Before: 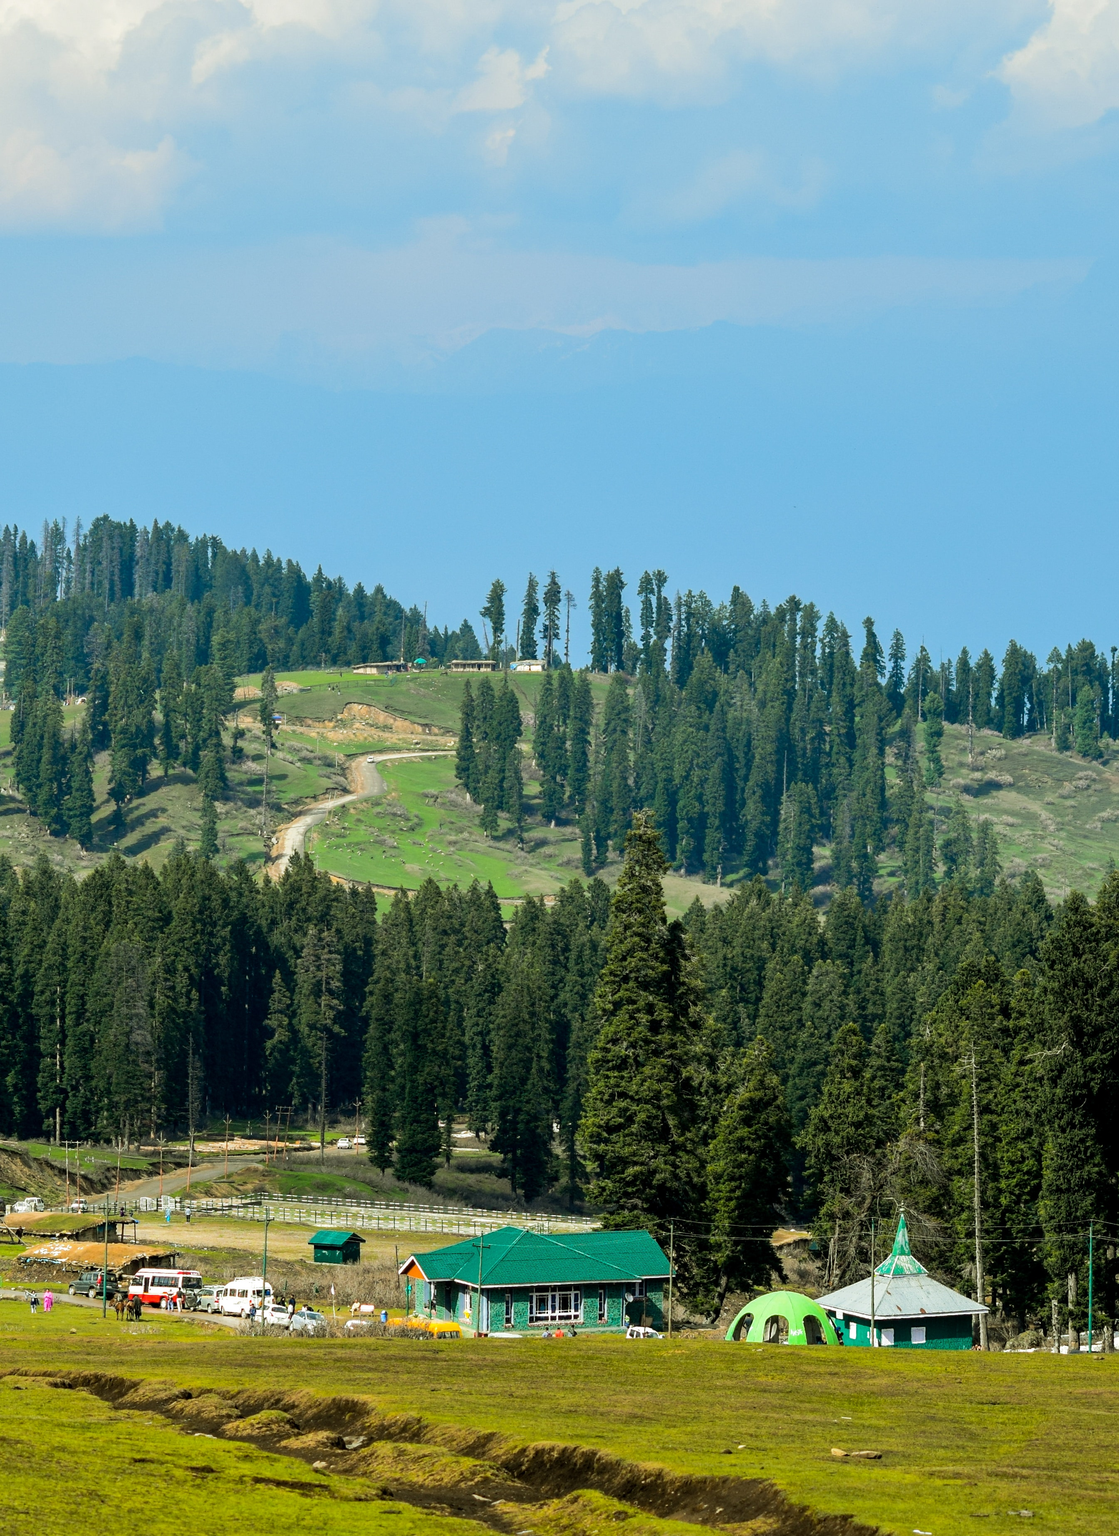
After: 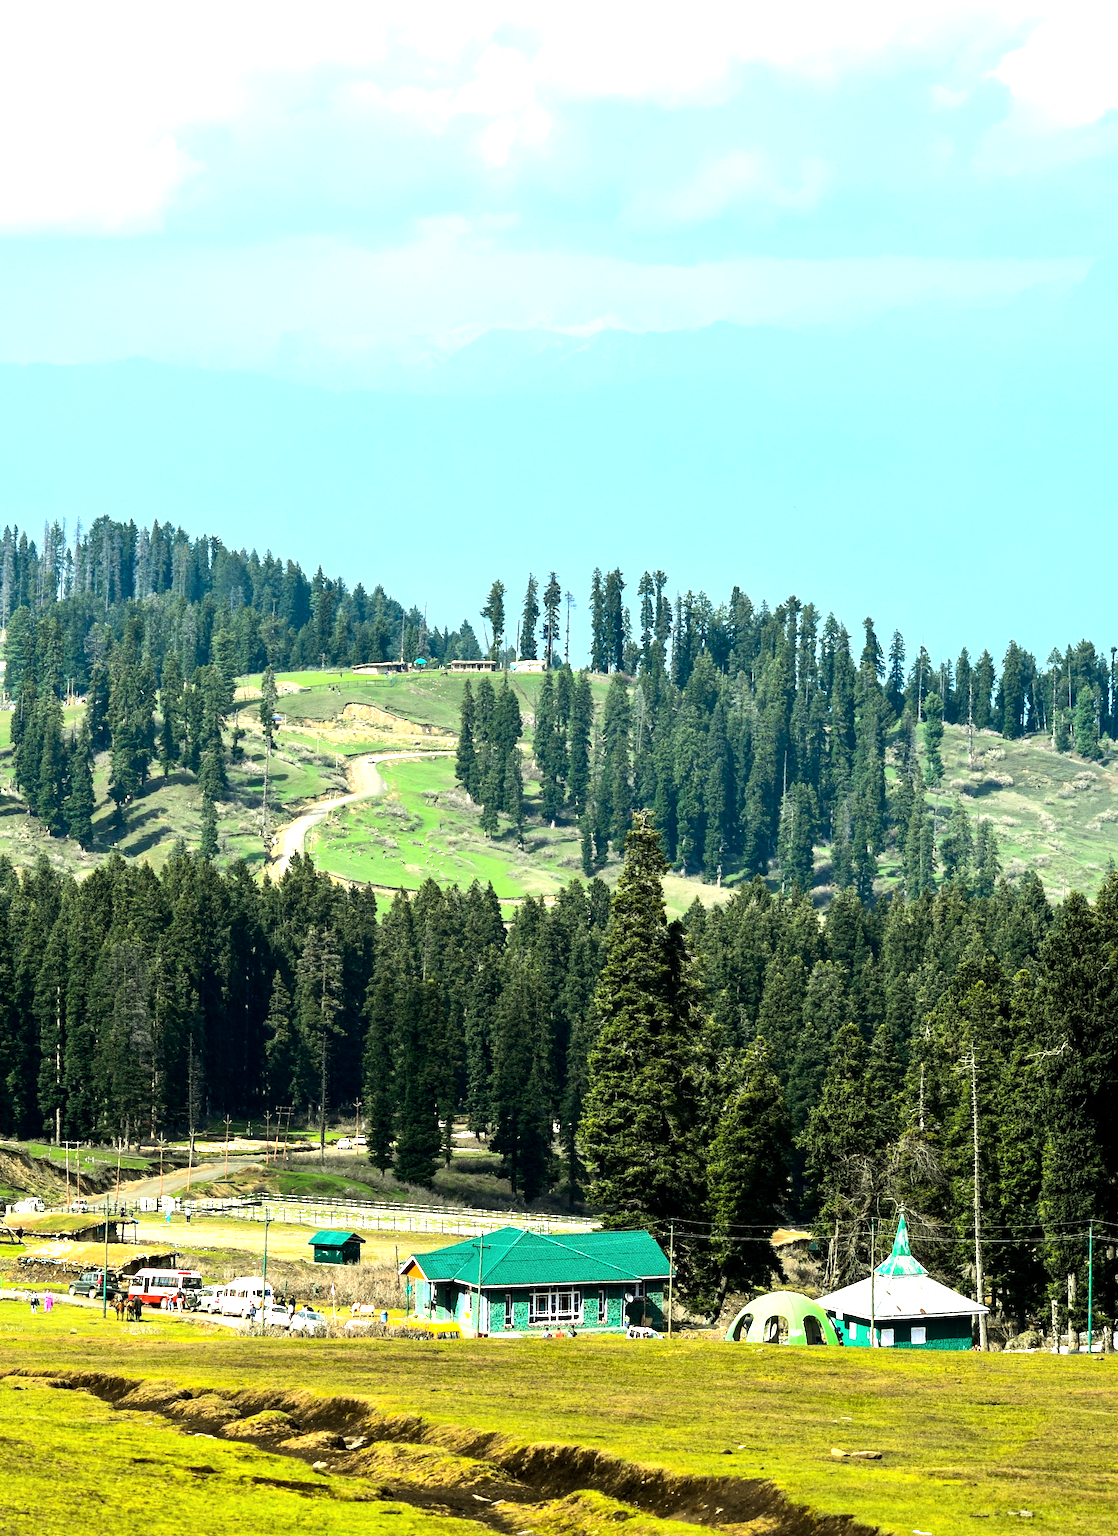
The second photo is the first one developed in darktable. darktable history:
contrast brightness saturation: contrast 0.073
tone equalizer: -8 EV -0.78 EV, -7 EV -0.738 EV, -6 EV -0.587 EV, -5 EV -0.399 EV, -3 EV 0.39 EV, -2 EV 0.6 EV, -1 EV 0.685 EV, +0 EV 0.724 EV, edges refinement/feathering 500, mask exposure compensation -1.57 EV, preserve details no
exposure: exposure 0.565 EV, compensate highlight preservation false
